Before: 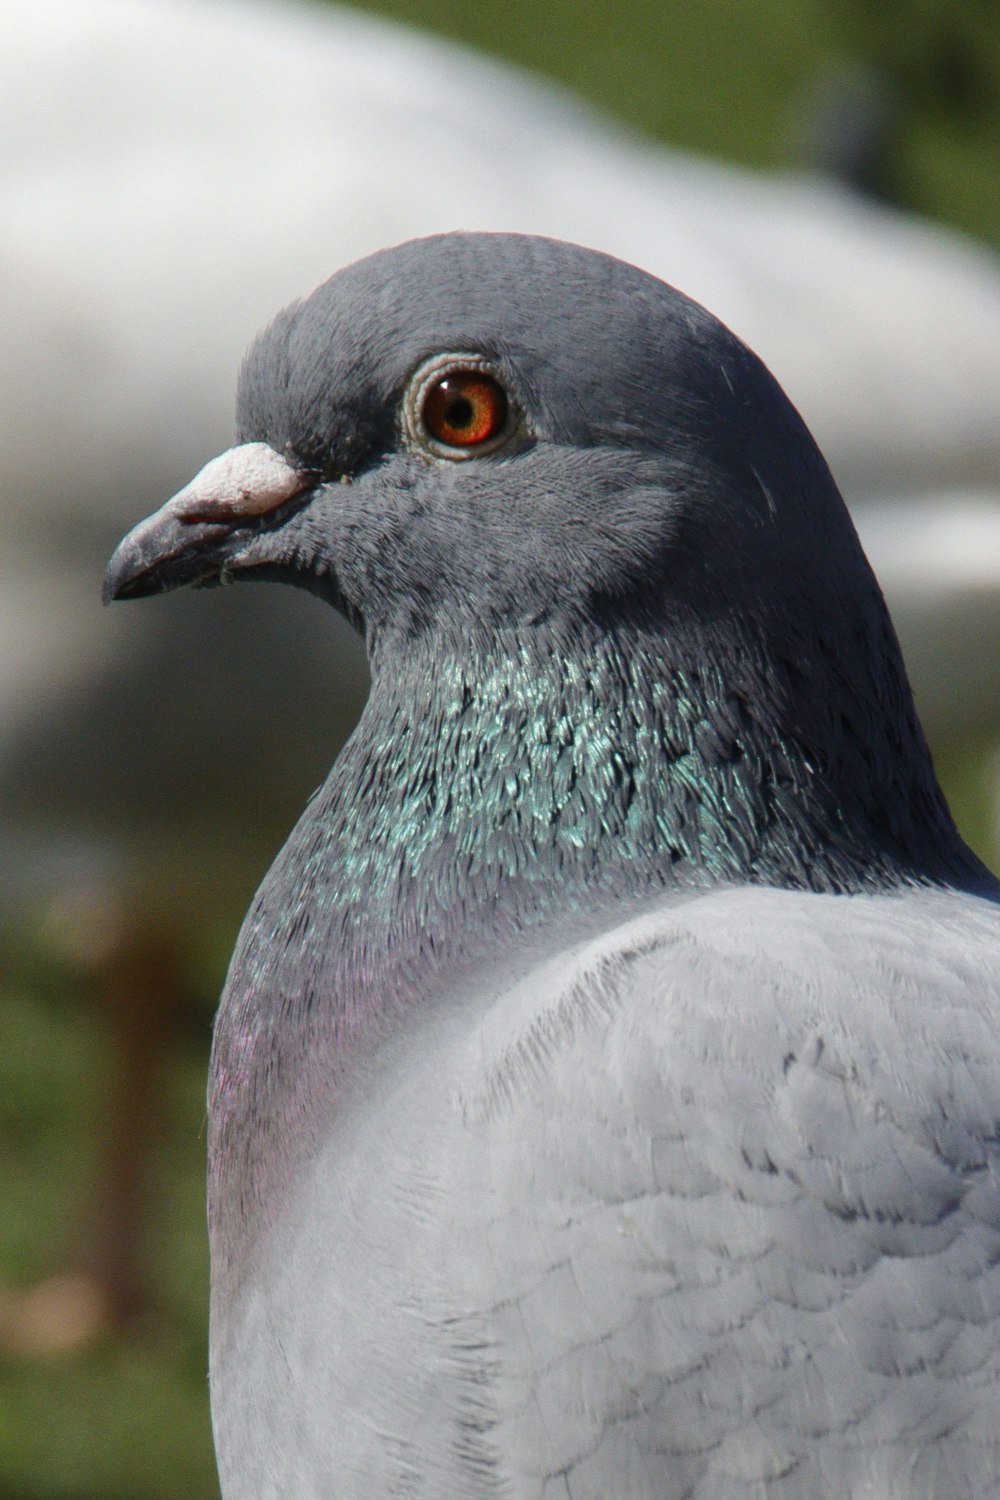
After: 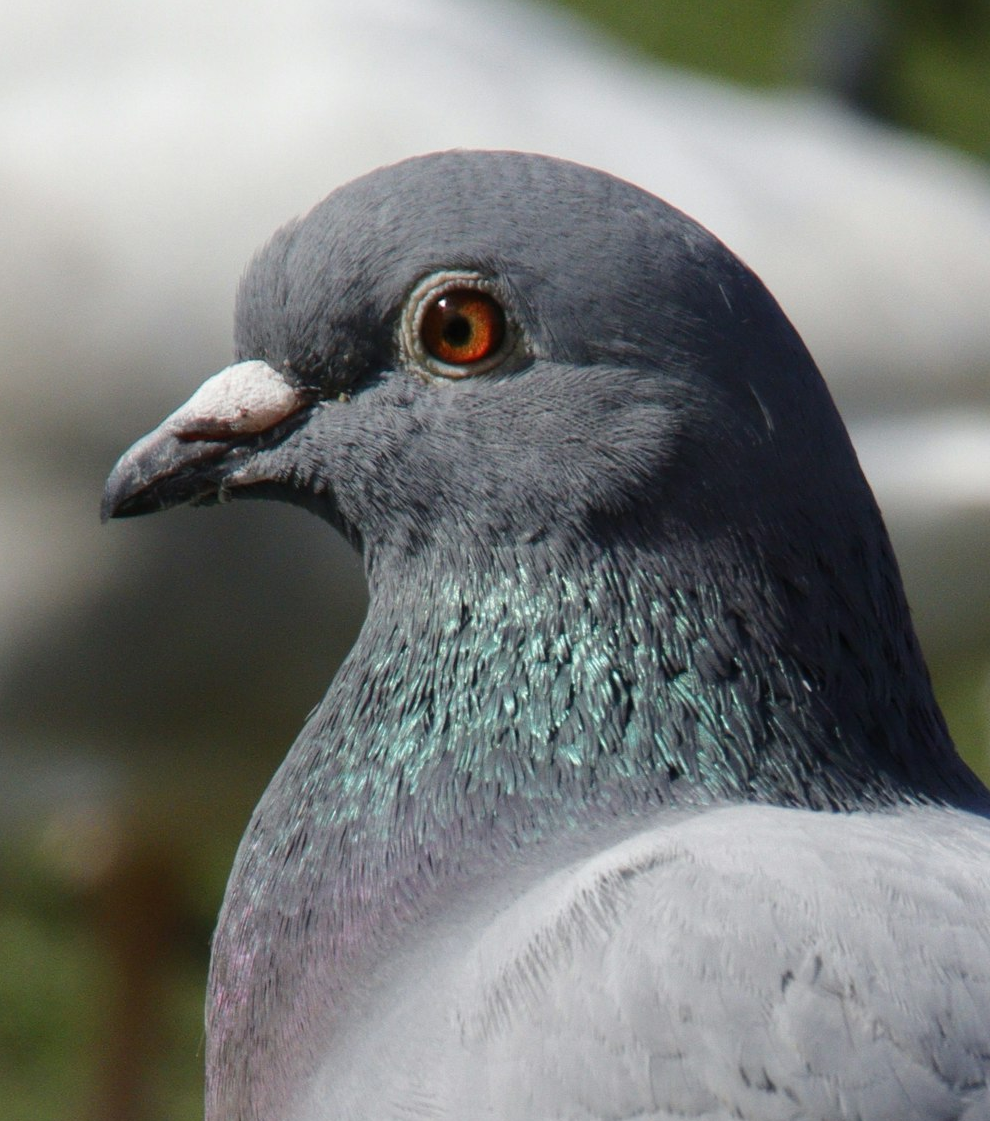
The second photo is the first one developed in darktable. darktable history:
crop: left 0.223%, top 5.498%, bottom 19.751%
